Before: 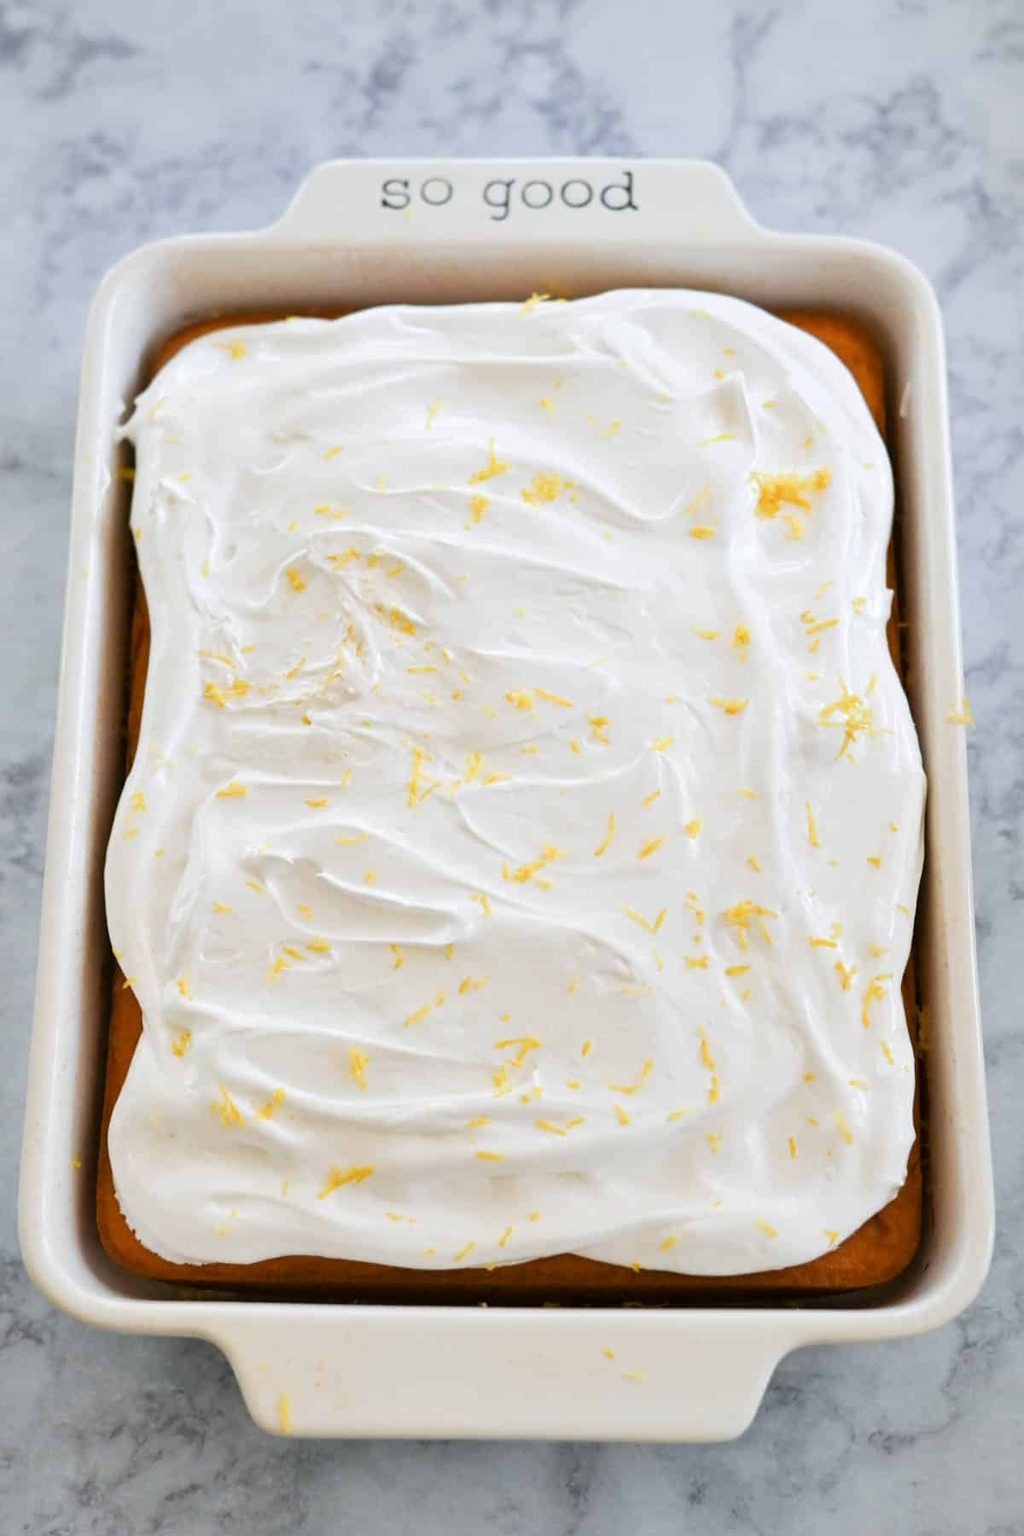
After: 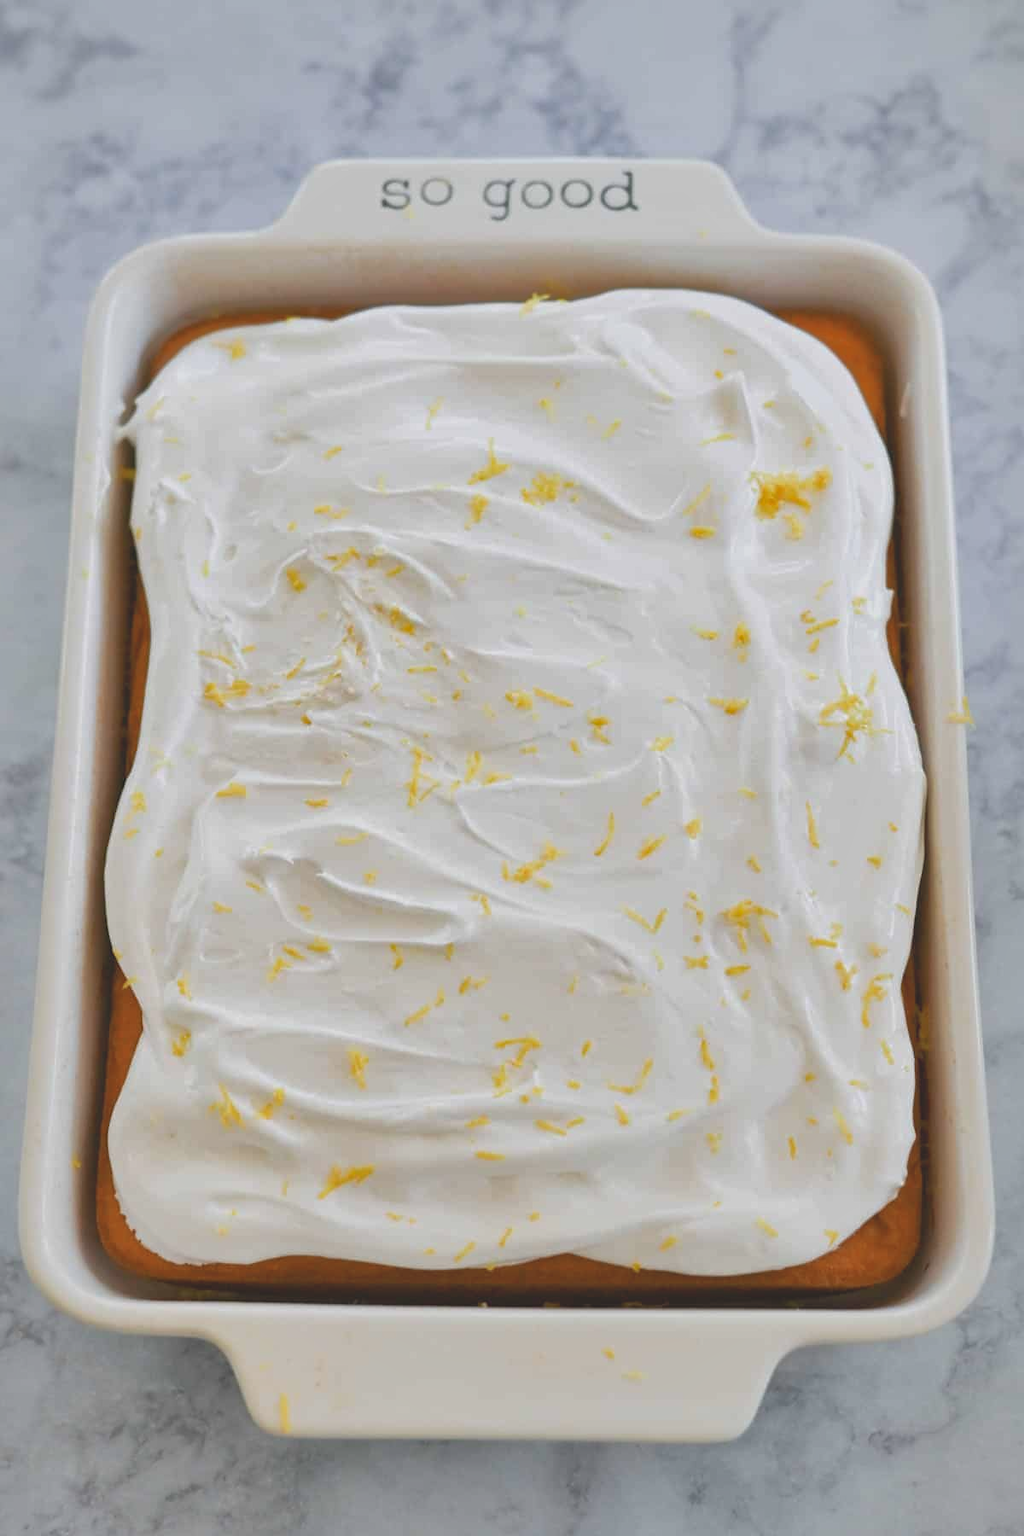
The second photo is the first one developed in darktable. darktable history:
shadows and highlights: on, module defaults
contrast brightness saturation: contrast -0.152, brightness 0.052, saturation -0.12
